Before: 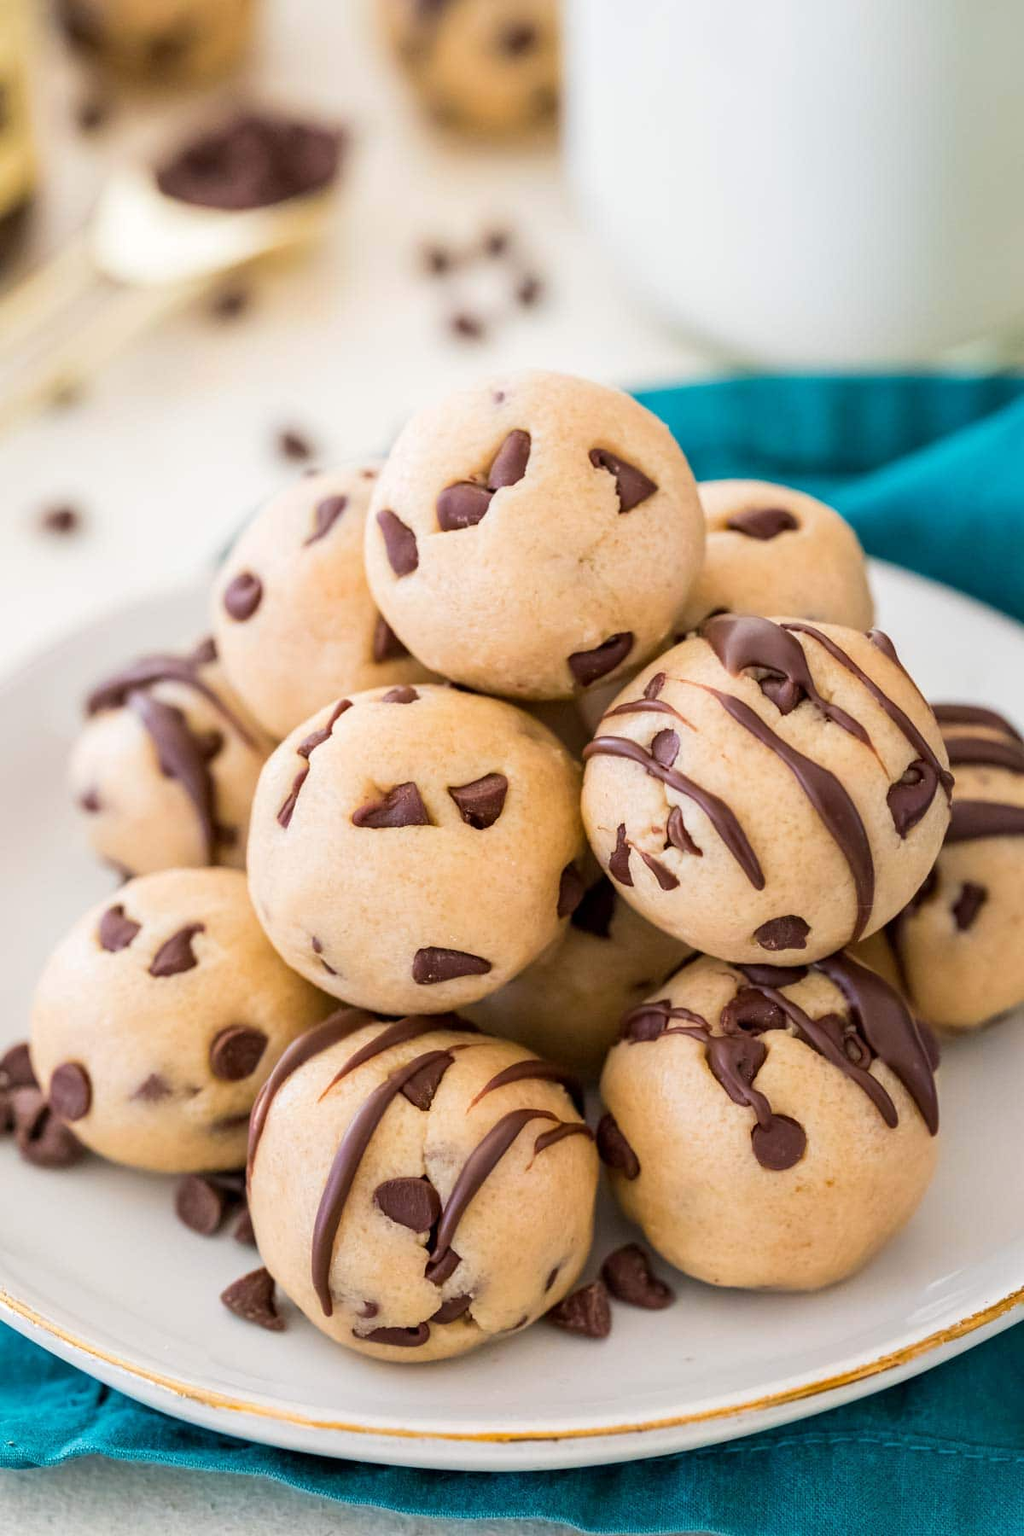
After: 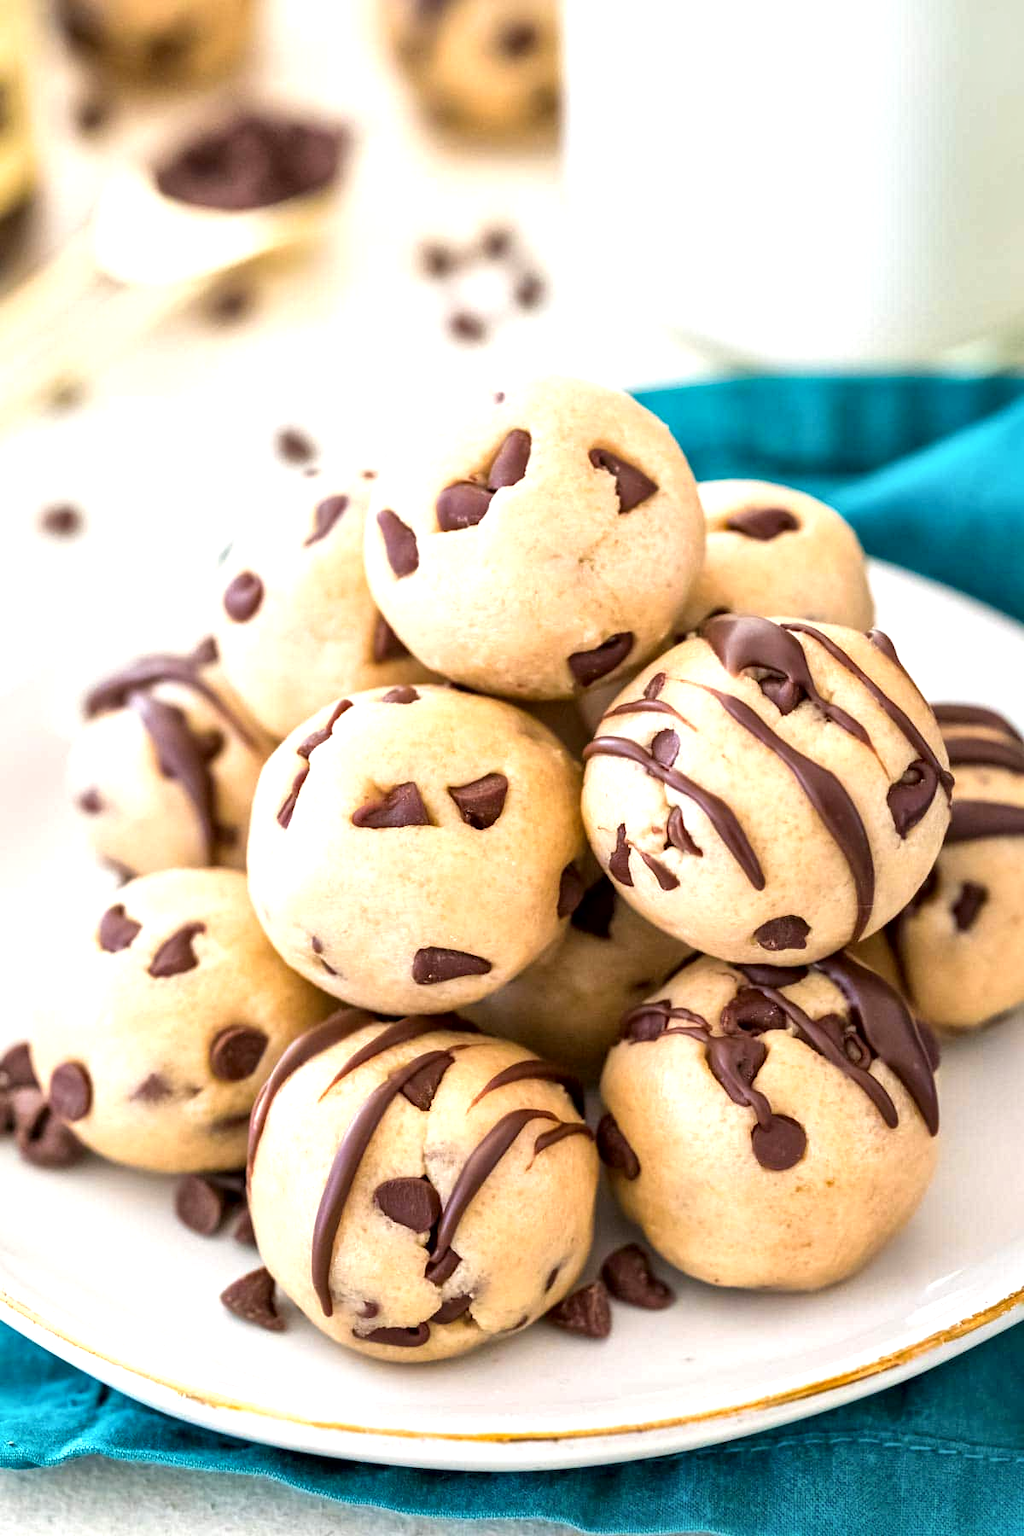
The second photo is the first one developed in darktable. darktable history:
local contrast: mode bilateral grid, contrast 25, coarseness 47, detail 151%, midtone range 0.2
exposure: black level correction 0, exposure 0.6 EV, compensate exposure bias true, compensate highlight preservation false
